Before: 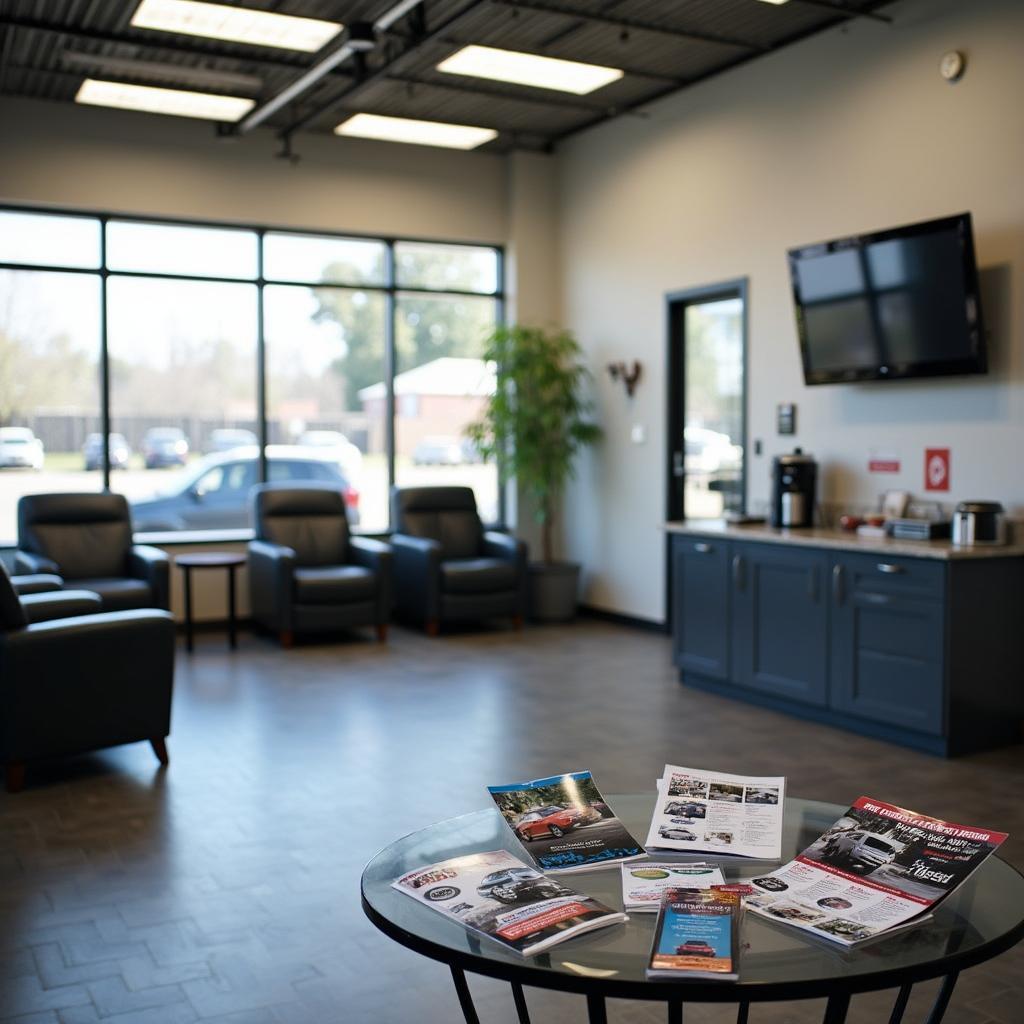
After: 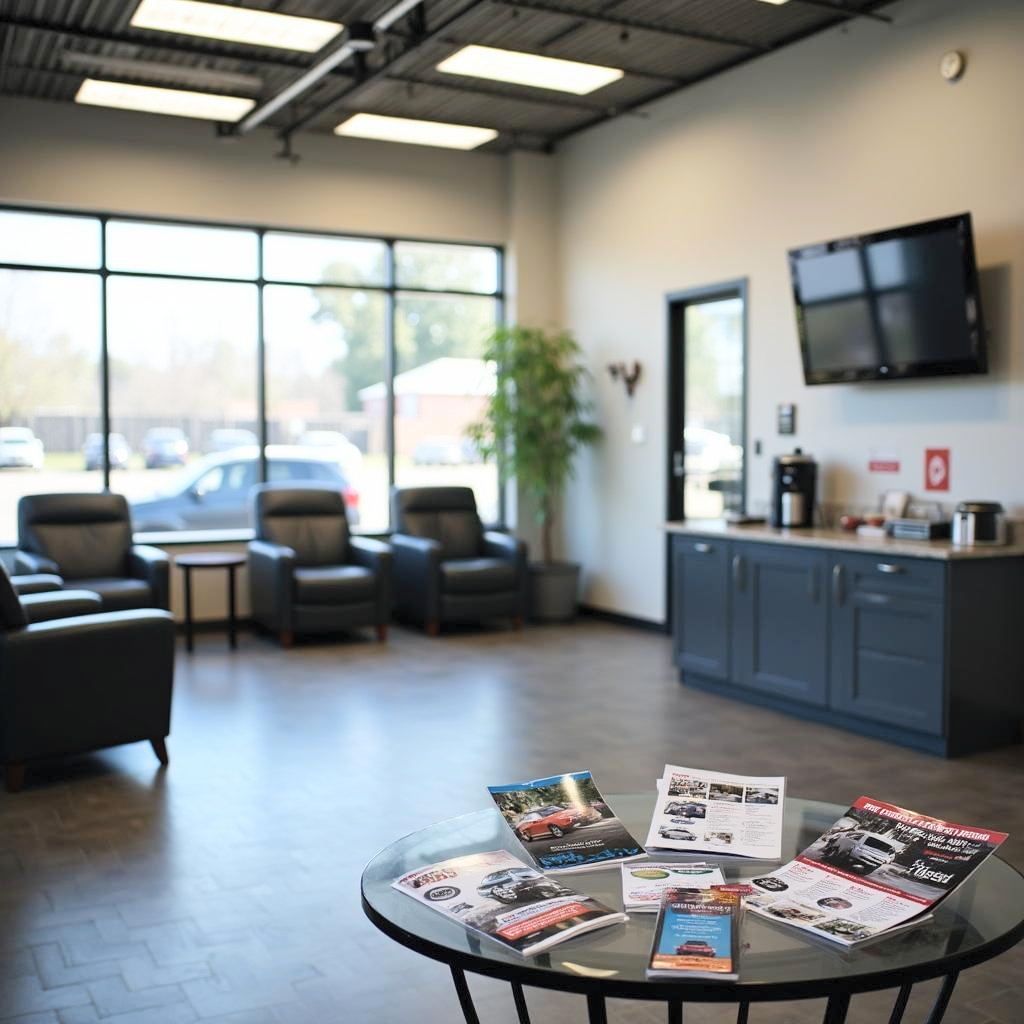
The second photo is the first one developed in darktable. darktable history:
contrast brightness saturation: contrast 0.139, brightness 0.214
